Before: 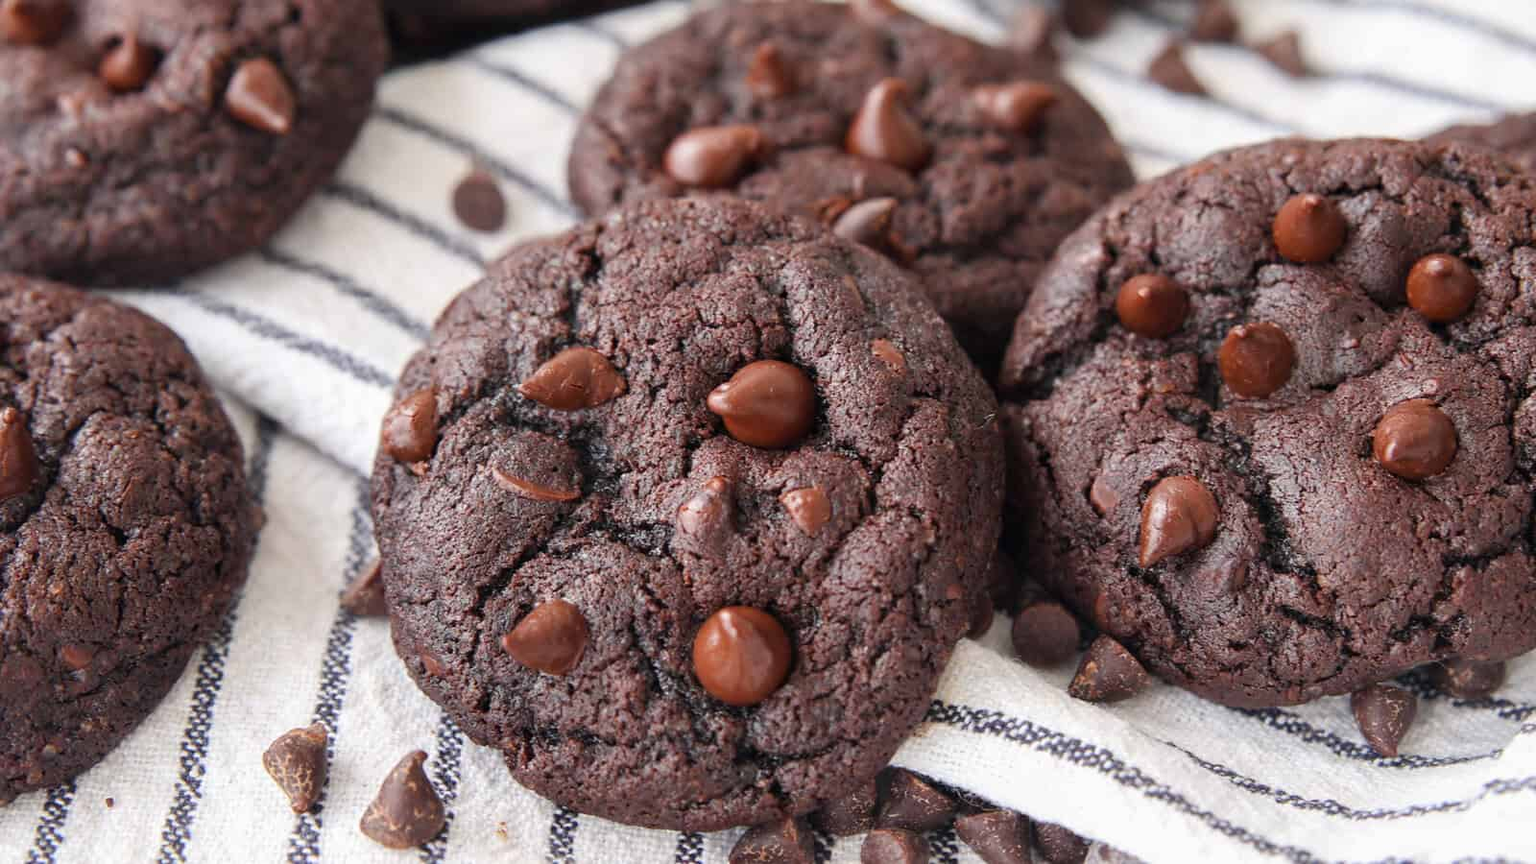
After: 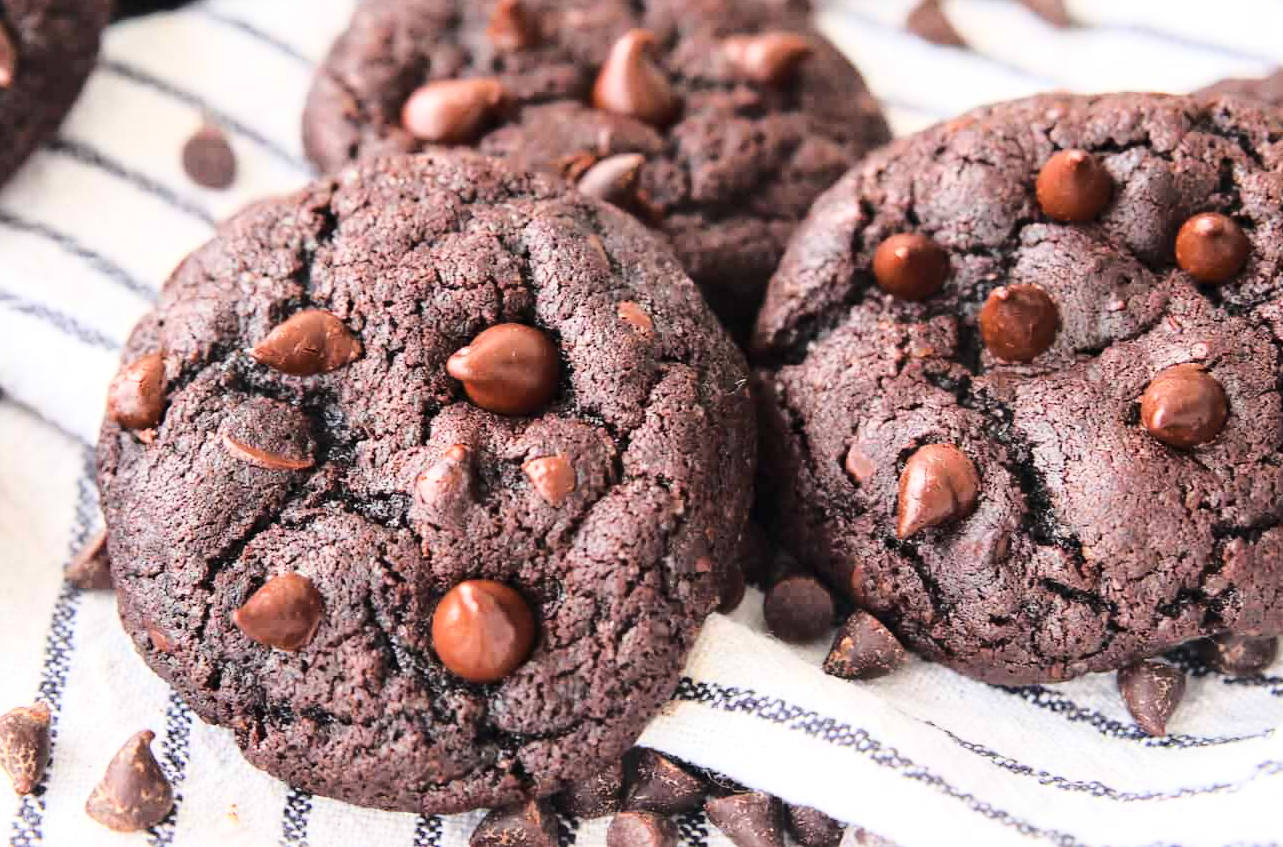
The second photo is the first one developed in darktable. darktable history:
crop and rotate: left 18.129%, top 5.781%, right 1.667%
base curve: curves: ch0 [(0, 0) (0.032, 0.037) (0.105, 0.228) (0.435, 0.76) (0.856, 0.983) (1, 1)], preserve colors average RGB
